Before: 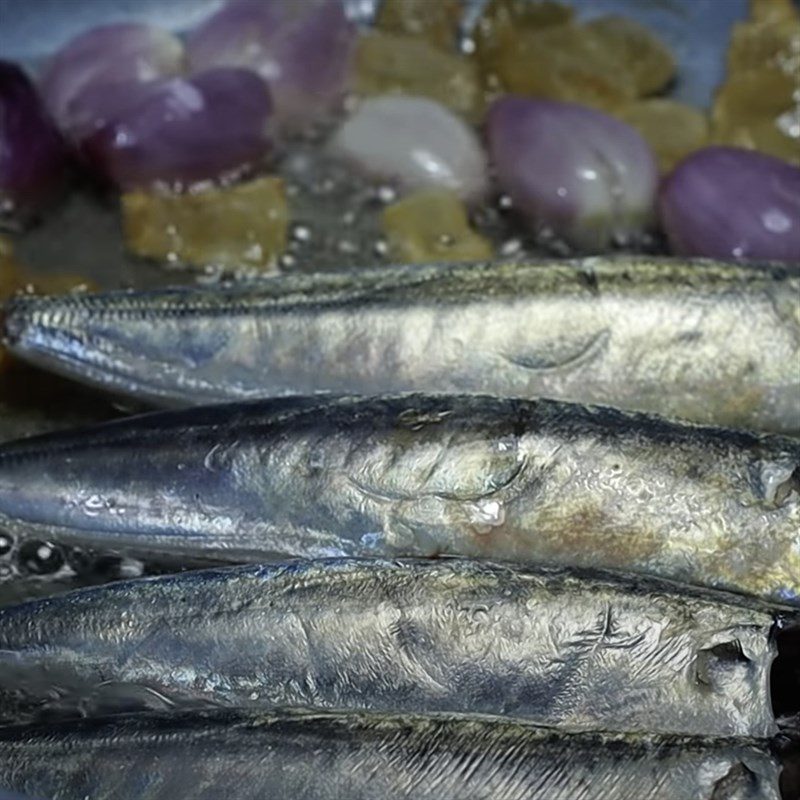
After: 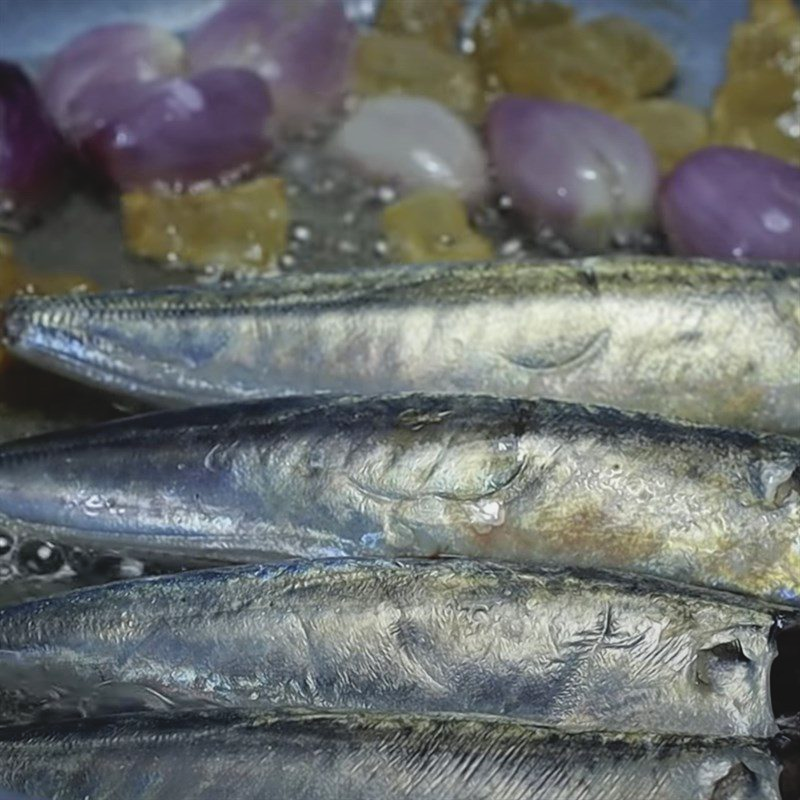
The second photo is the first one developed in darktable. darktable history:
contrast brightness saturation: contrast -0.102, brightness 0.041, saturation 0.084
